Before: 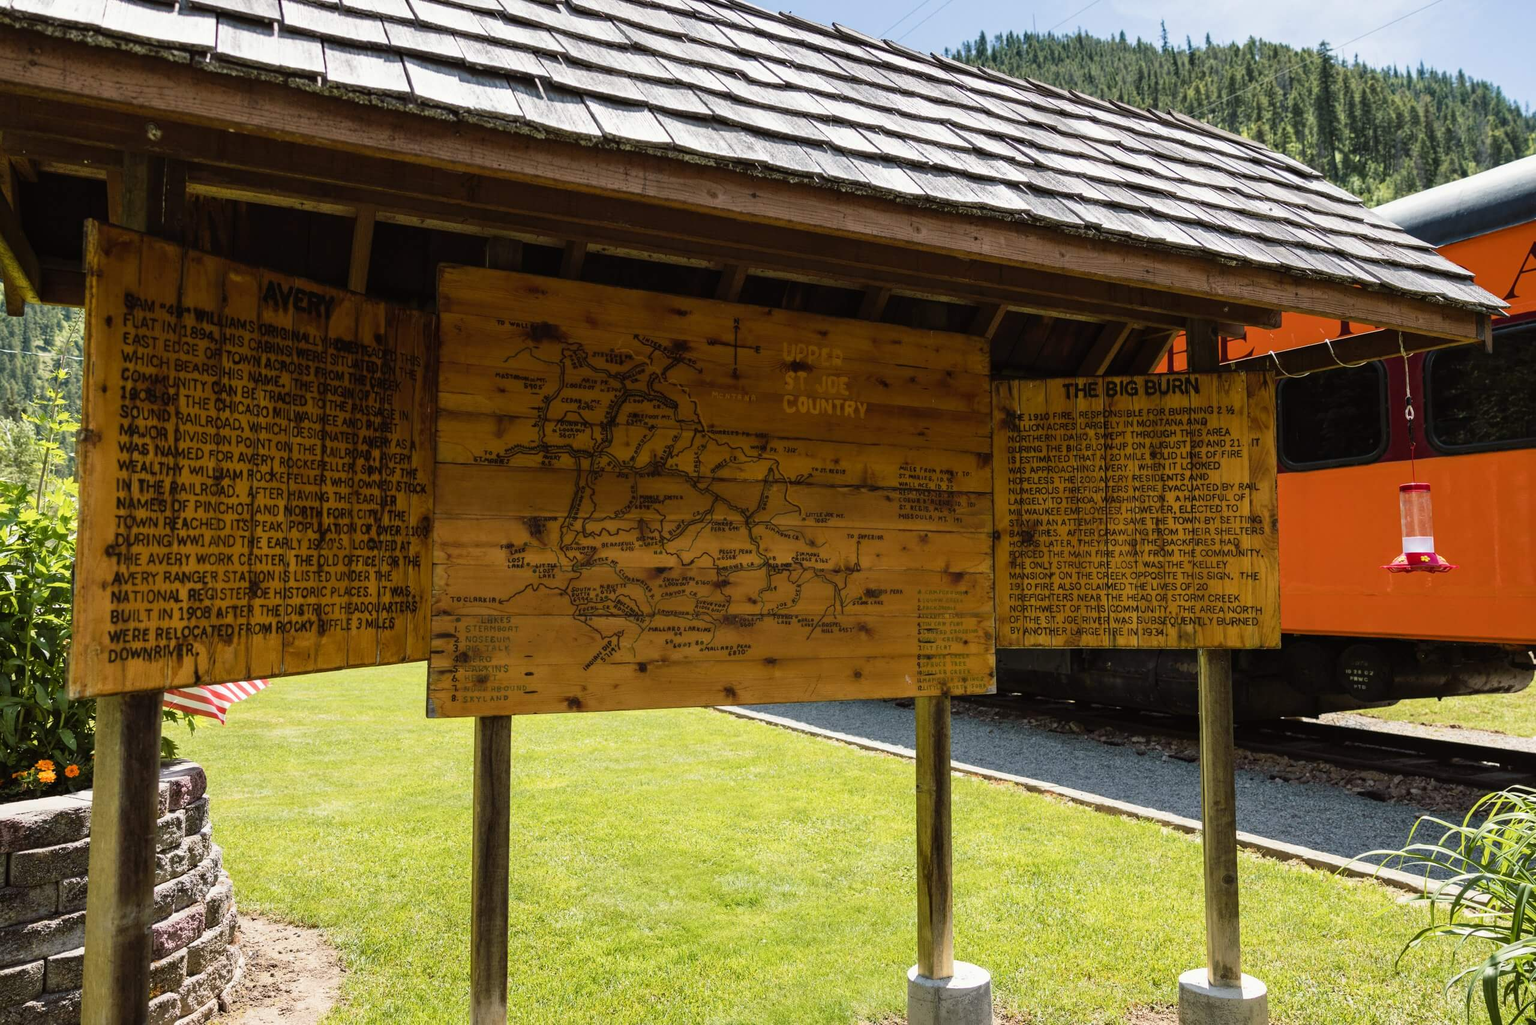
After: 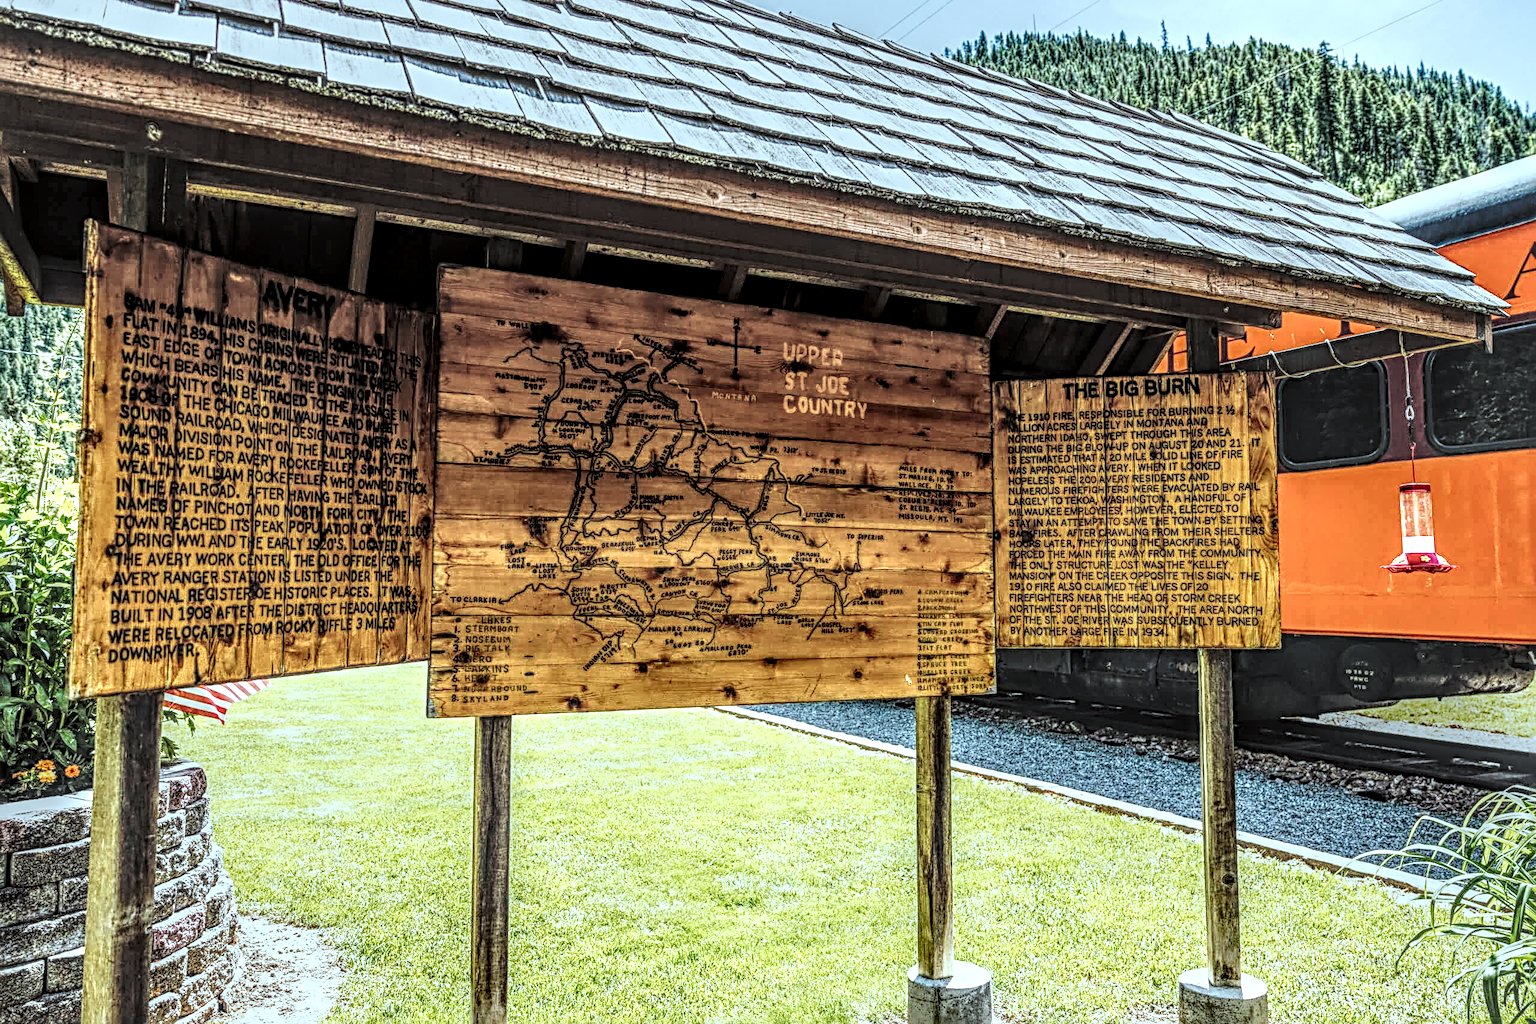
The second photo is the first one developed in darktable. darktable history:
tone curve: curves: ch0 [(0, 0) (0.003, 0.002) (0.011, 0.009) (0.025, 0.022) (0.044, 0.041) (0.069, 0.059) (0.1, 0.082) (0.136, 0.106) (0.177, 0.138) (0.224, 0.179) (0.277, 0.226) (0.335, 0.28) (0.399, 0.342) (0.468, 0.413) (0.543, 0.493) (0.623, 0.591) (0.709, 0.699) (0.801, 0.804) (0.898, 0.899) (1, 1)], preserve colors none
sharpen: radius 4.883
local contrast: highlights 0%, shadows 0%, detail 300%, midtone range 0.3
color correction: highlights a* -12.64, highlights b* -18.1, saturation 0.7
base curve: curves: ch0 [(0, 0) (0.028, 0.03) (0.121, 0.232) (0.46, 0.748) (0.859, 0.968) (1, 1)], preserve colors none
contrast brightness saturation: brightness 0.09, saturation 0.19
